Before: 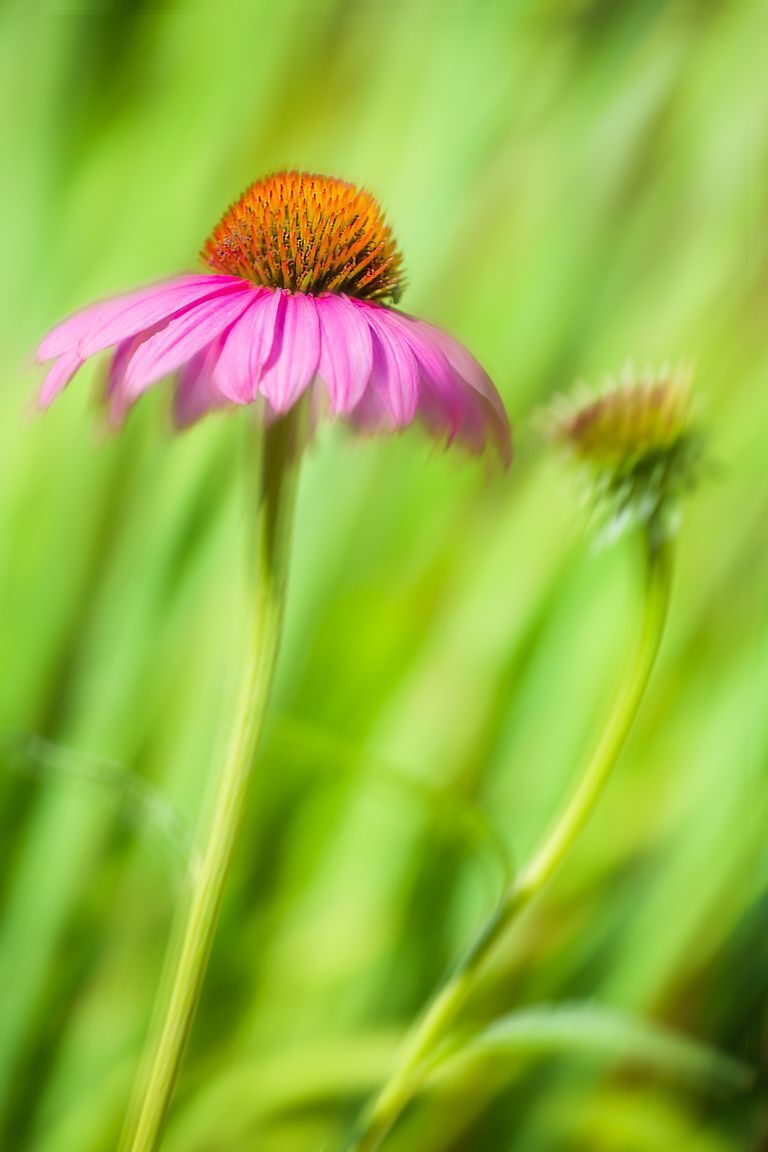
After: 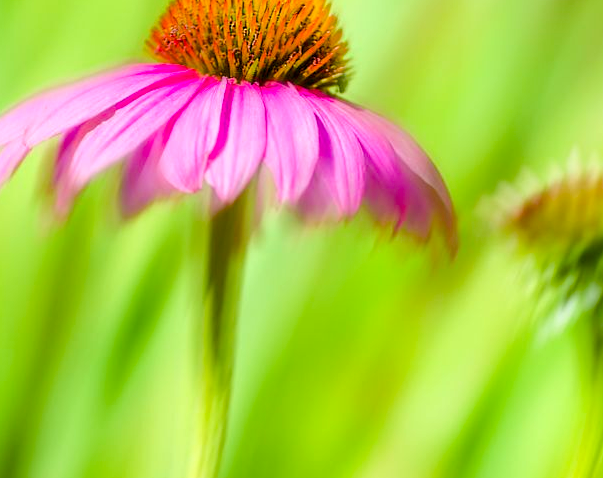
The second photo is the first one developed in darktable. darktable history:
crop: left 7.036%, top 18.398%, right 14.379%, bottom 40.043%
color balance rgb: global offset › luminance -0.51%, perceptual saturation grading › global saturation 27.53%, perceptual saturation grading › highlights -25%, perceptual saturation grading › shadows 25%, perceptual brilliance grading › highlights 6.62%, perceptual brilliance grading › mid-tones 17.07%, perceptual brilliance grading › shadows -5.23%
